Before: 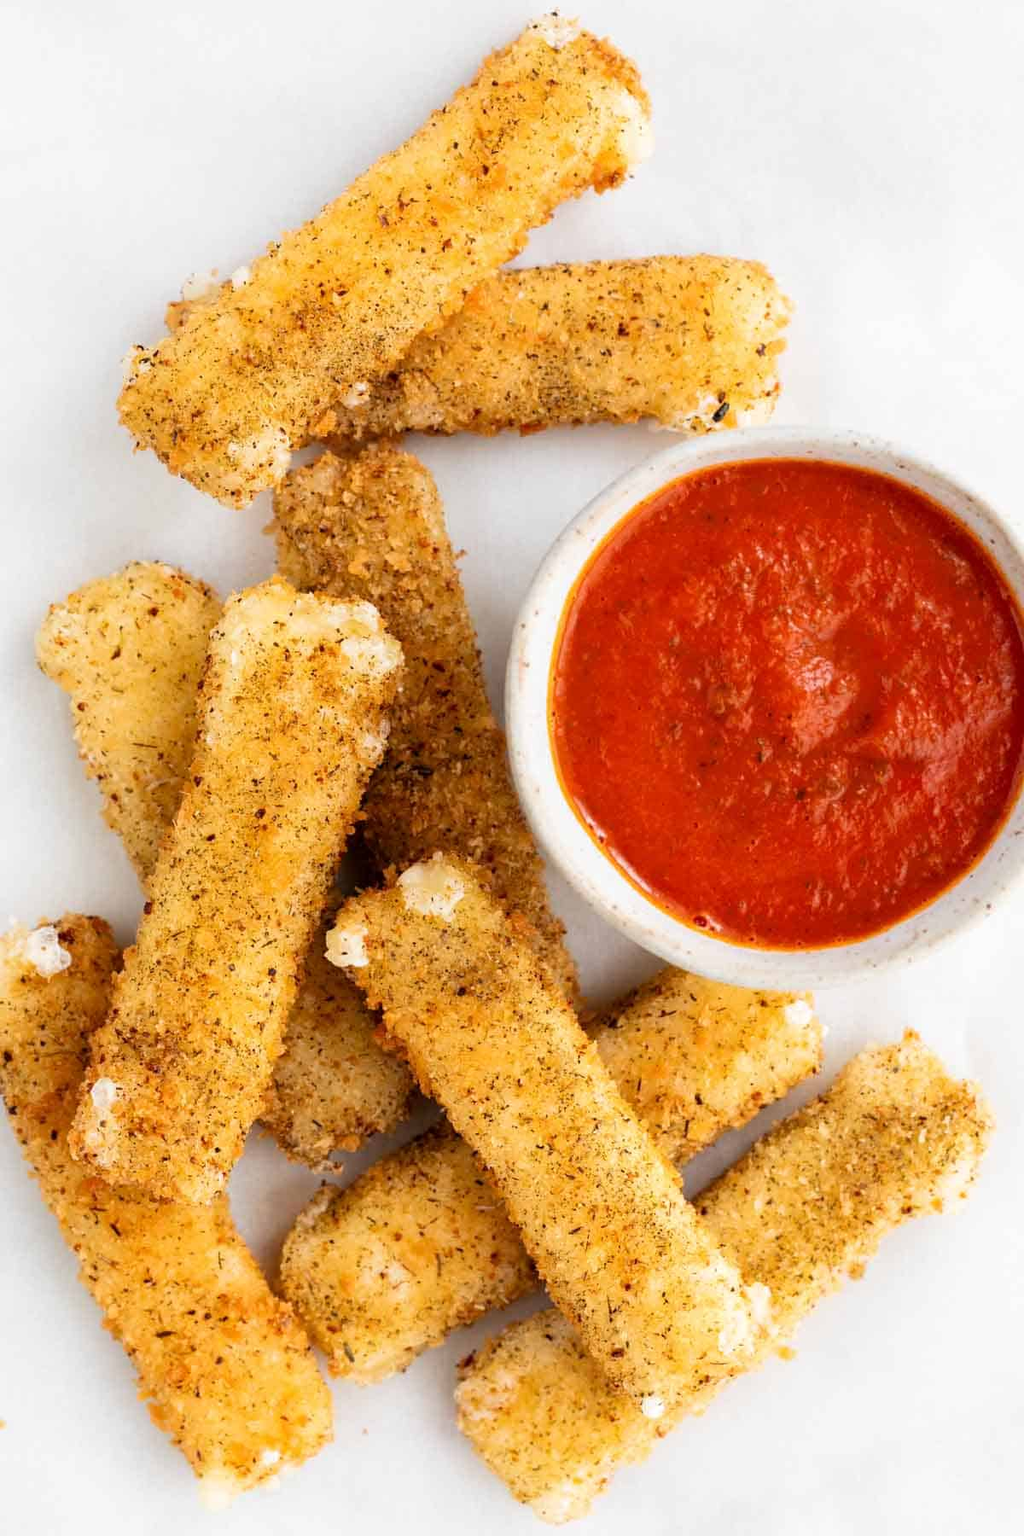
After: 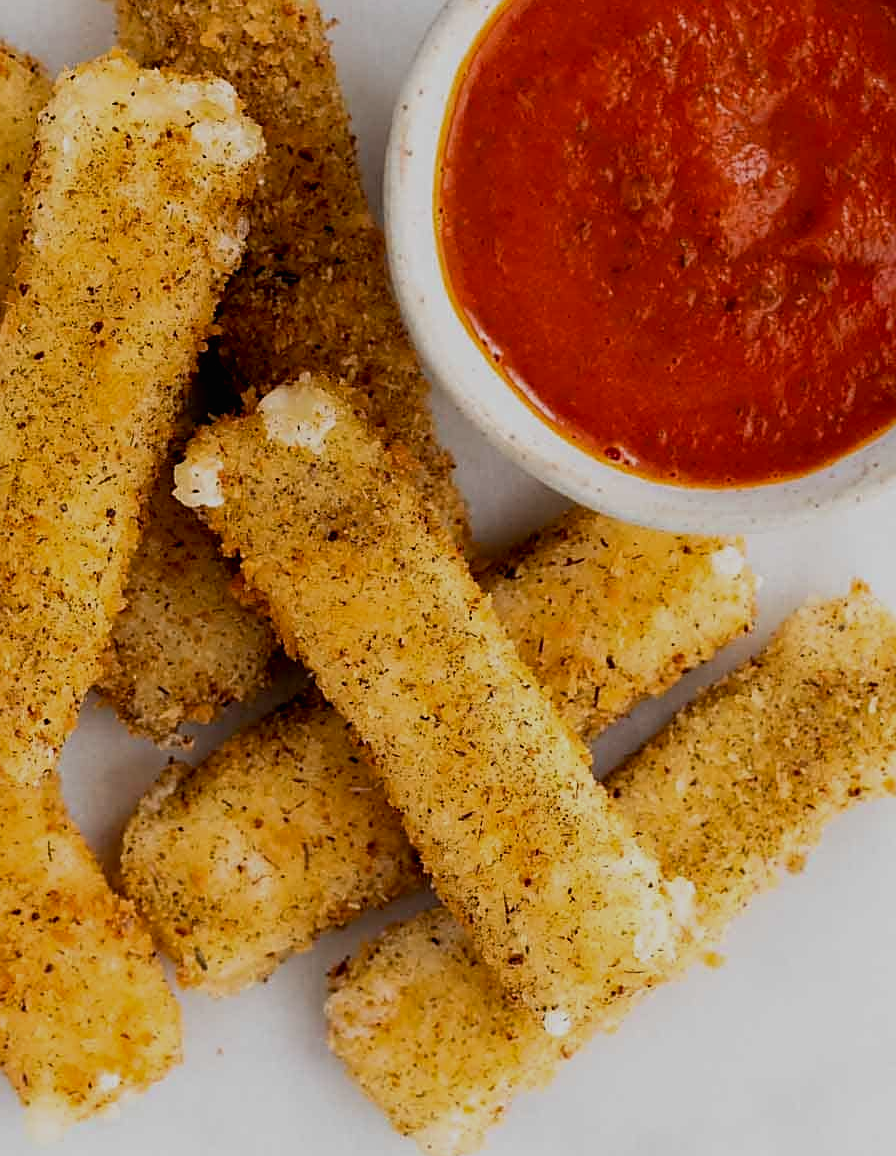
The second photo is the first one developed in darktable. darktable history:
sharpen: on, module defaults
exposure: black level correction 0.009, exposure -0.642 EV, compensate highlight preservation false
crop and rotate: left 17.358%, top 34.79%, right 7.903%, bottom 0.94%
color balance rgb: shadows lift › luminance -20.189%, perceptual saturation grading › global saturation 0.402%
contrast brightness saturation: contrast -0.018, brightness -0.008, saturation 0.042
